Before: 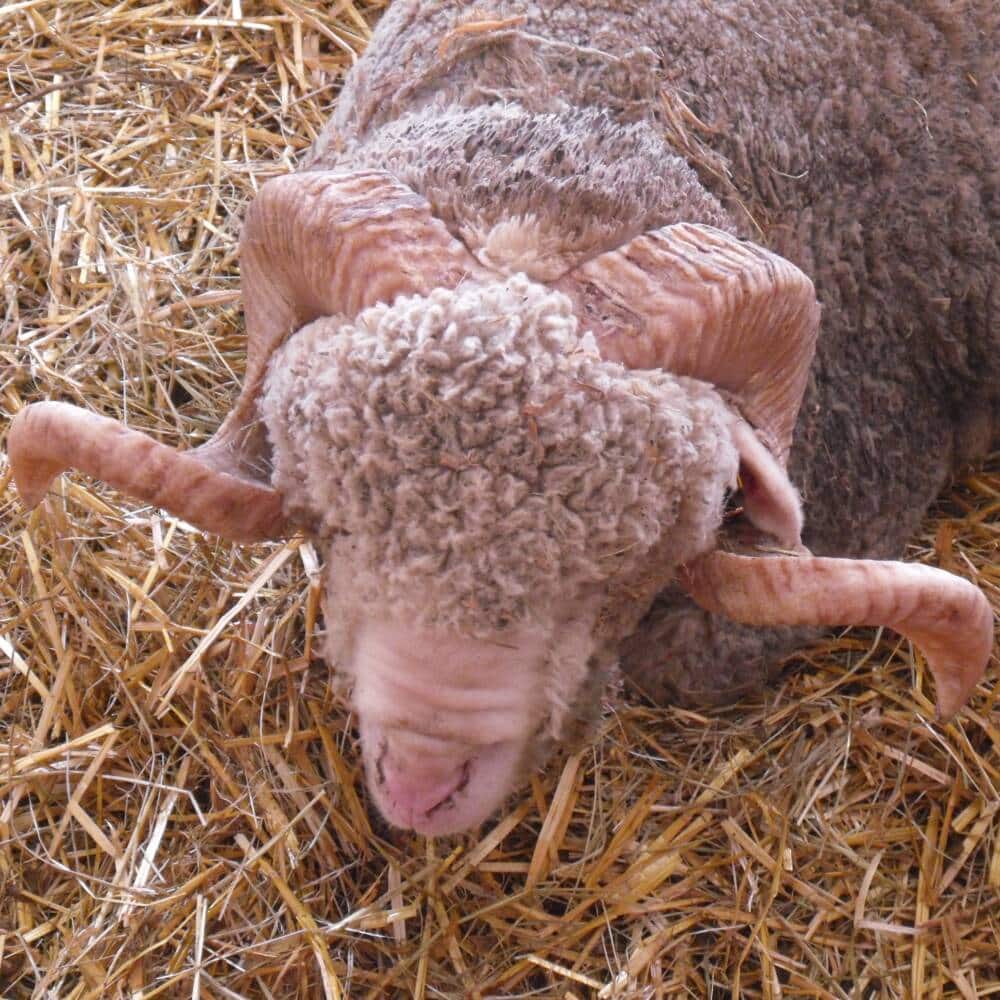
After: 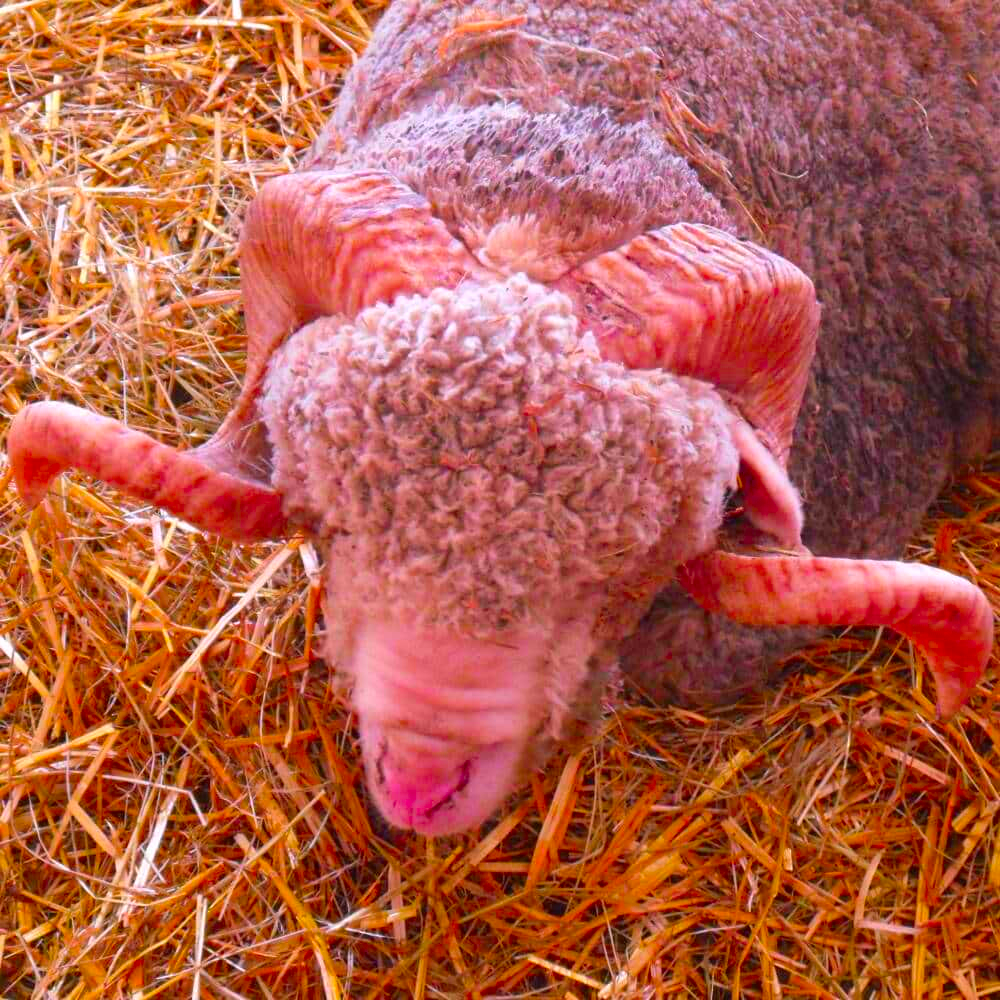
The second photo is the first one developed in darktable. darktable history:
color correction: highlights a* 1.69, highlights b* -1.71, saturation 2.45
